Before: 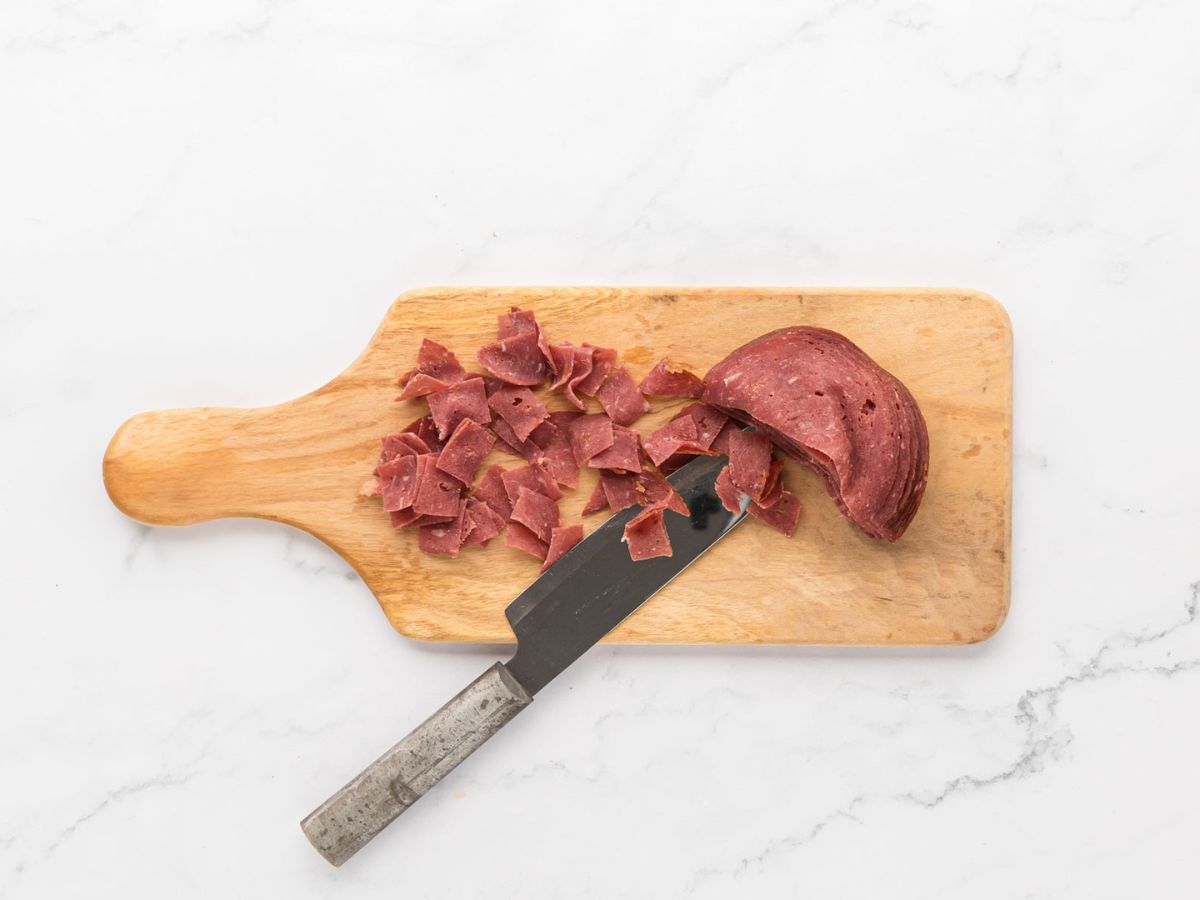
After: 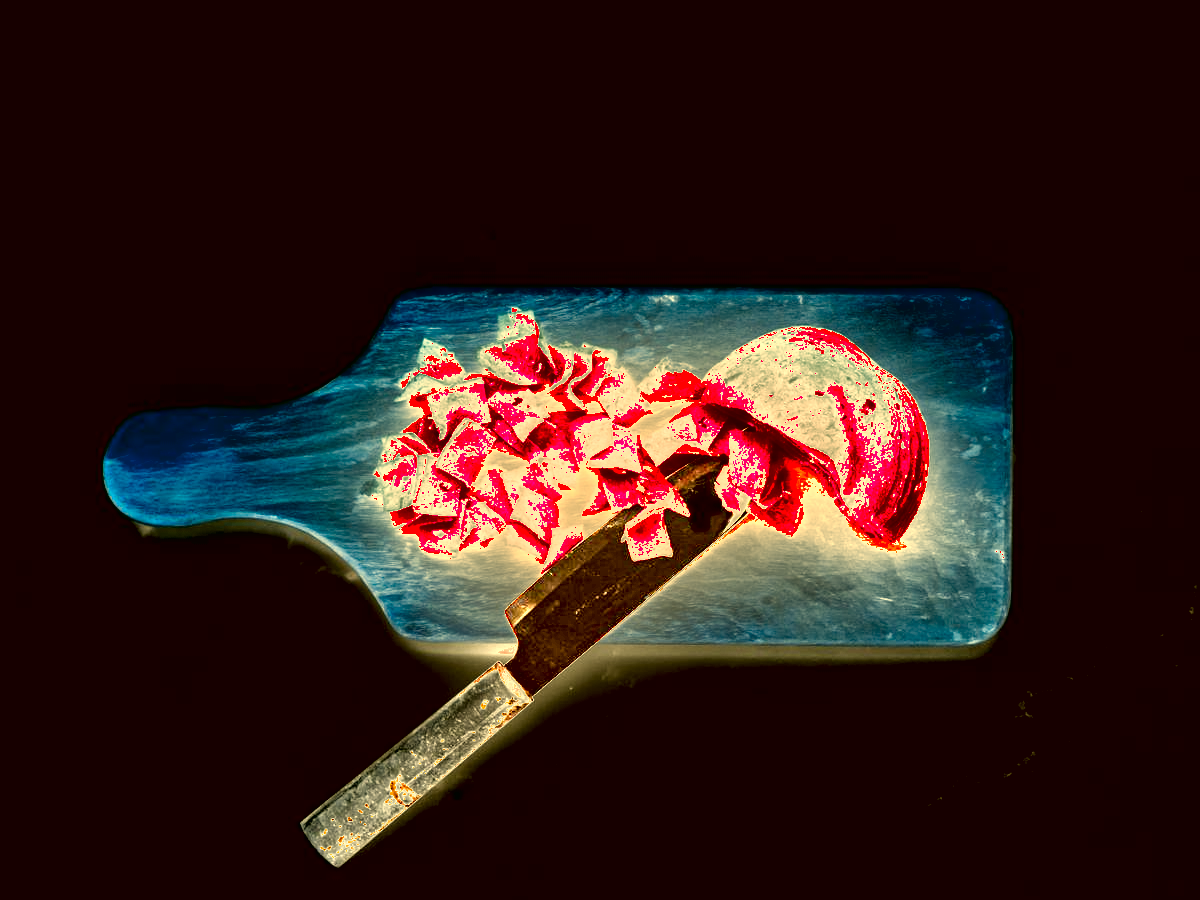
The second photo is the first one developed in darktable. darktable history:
local contrast: mode bilateral grid, contrast 25, coarseness 60, detail 152%, midtone range 0.2
color zones: curves: ch1 [(0.24, 0.629) (0.75, 0.5)]; ch2 [(0.255, 0.454) (0.745, 0.491)]
exposure: black level correction 0.001, exposure 2.692 EV, compensate highlight preservation false
color correction: highlights a* 0.104, highlights b* 29.52, shadows a* -0.254, shadows b* 21.7
shadows and highlights: soften with gaussian
haze removal: compatibility mode true, adaptive false
